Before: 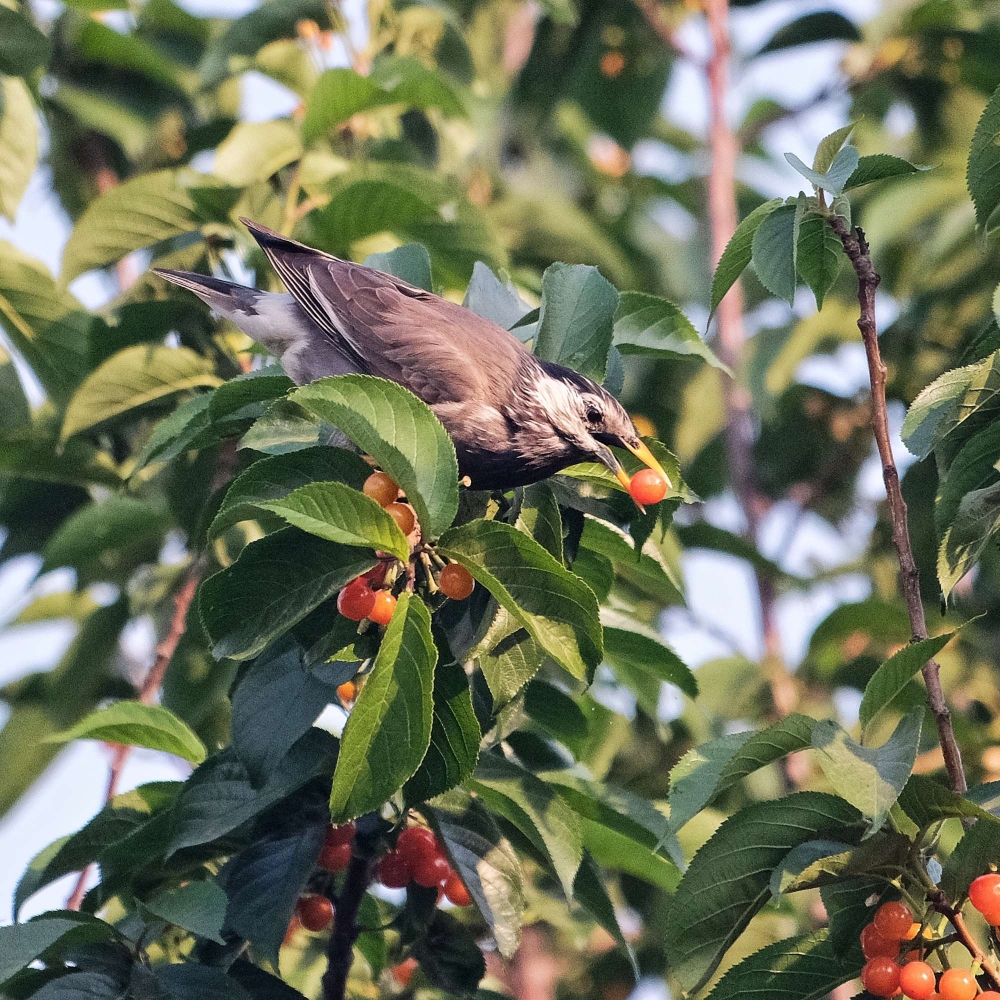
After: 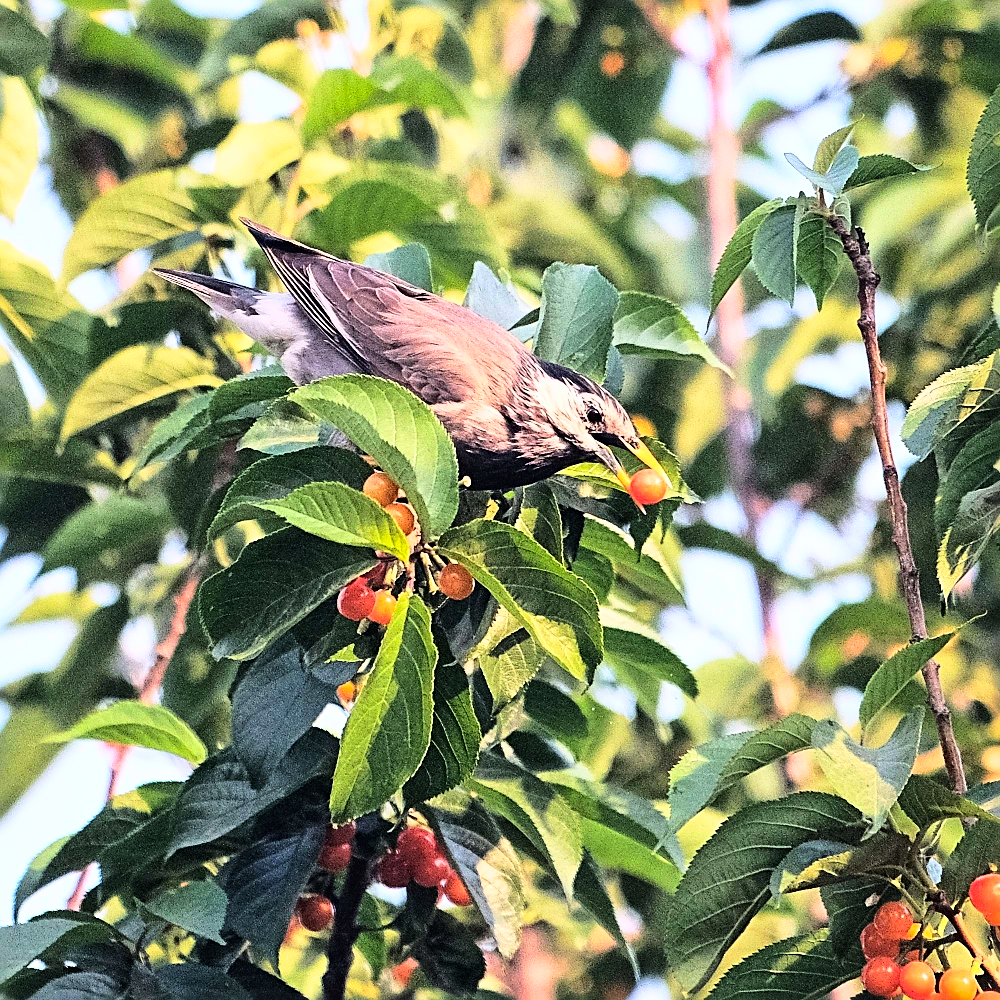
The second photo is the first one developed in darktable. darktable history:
base curve: curves: ch0 [(0, 0) (0.007, 0.004) (0.027, 0.03) (0.046, 0.07) (0.207, 0.54) (0.442, 0.872) (0.673, 0.972) (1, 1)]
shadows and highlights: shadows 30.21
sharpen: radius 2.563, amount 0.633
